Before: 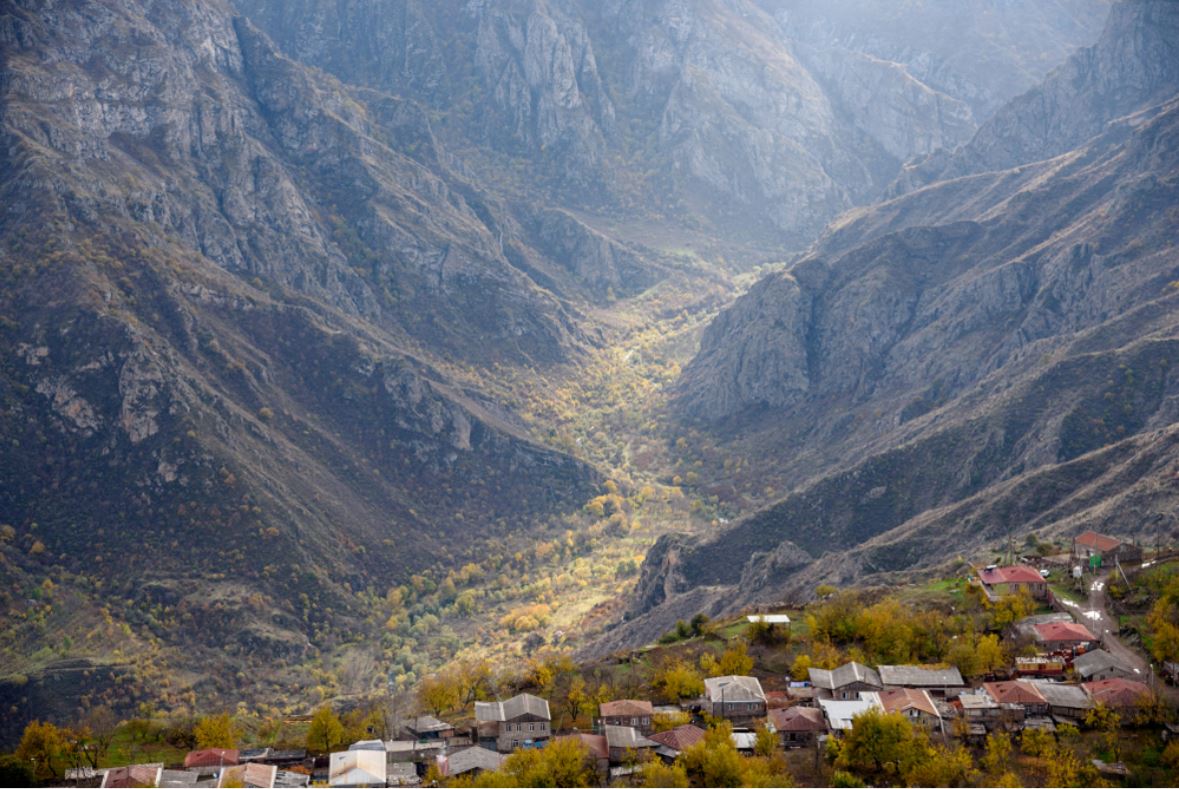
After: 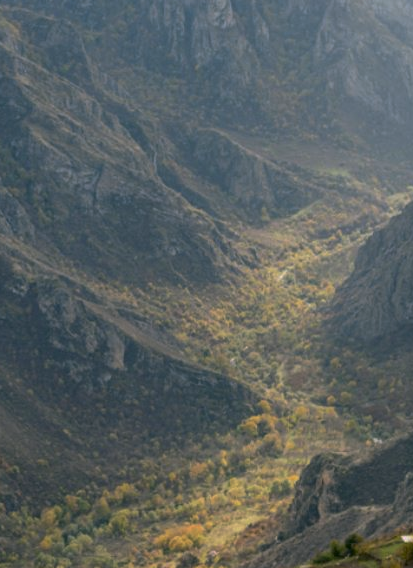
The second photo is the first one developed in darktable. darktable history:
tone curve: curves: ch0 [(0, 0) (0.91, 0.76) (0.997, 0.913)], preserve colors none
crop and rotate: left 29.369%, top 10.217%, right 35.549%, bottom 17.723%
color correction: highlights a* 4.2, highlights b* 4.95, shadows a* -6.76, shadows b* 4.56
shadows and highlights: soften with gaussian
